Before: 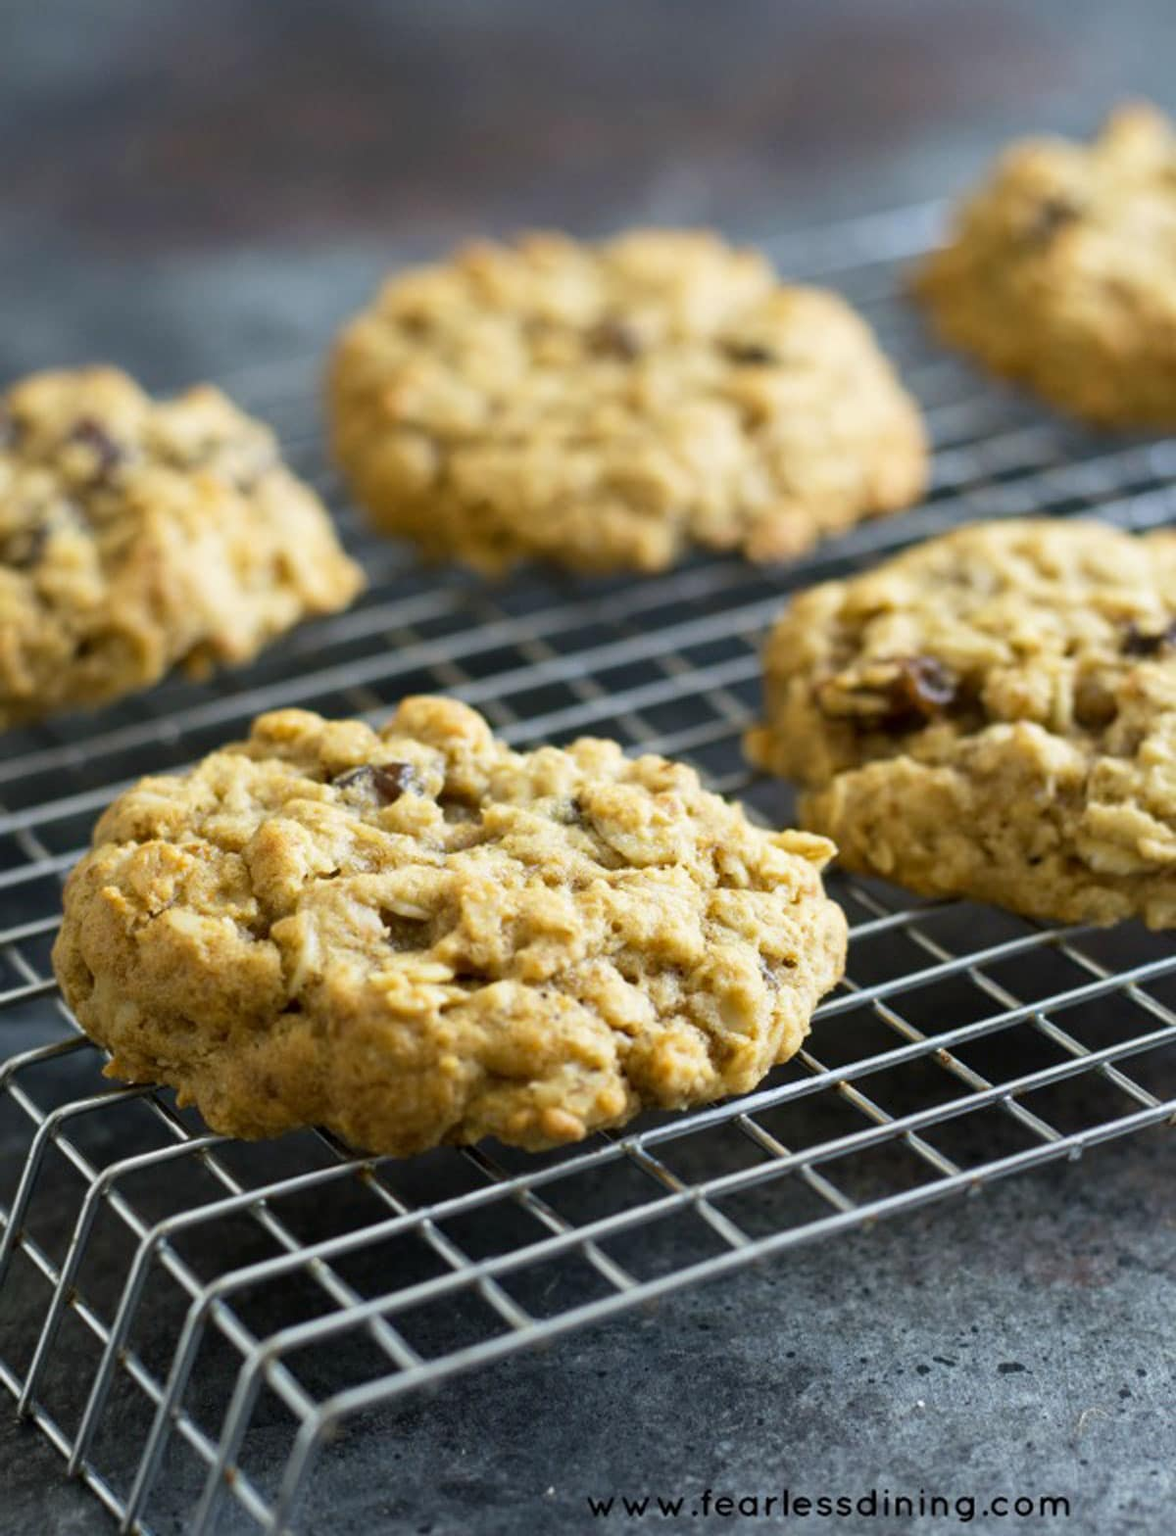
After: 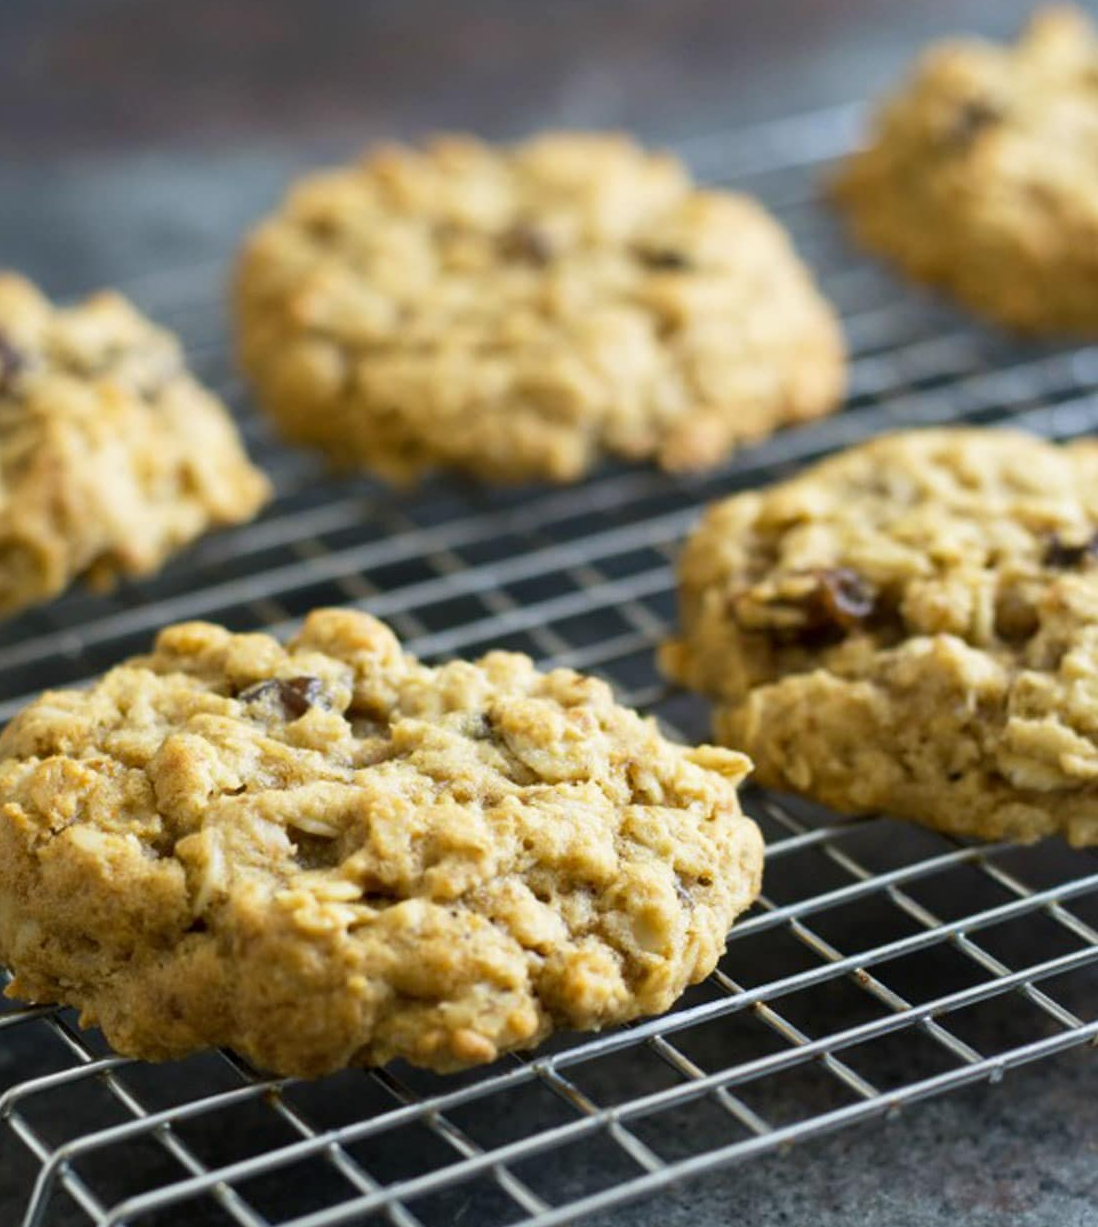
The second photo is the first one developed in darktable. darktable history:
crop: left 8.486%, top 6.525%, bottom 15.222%
